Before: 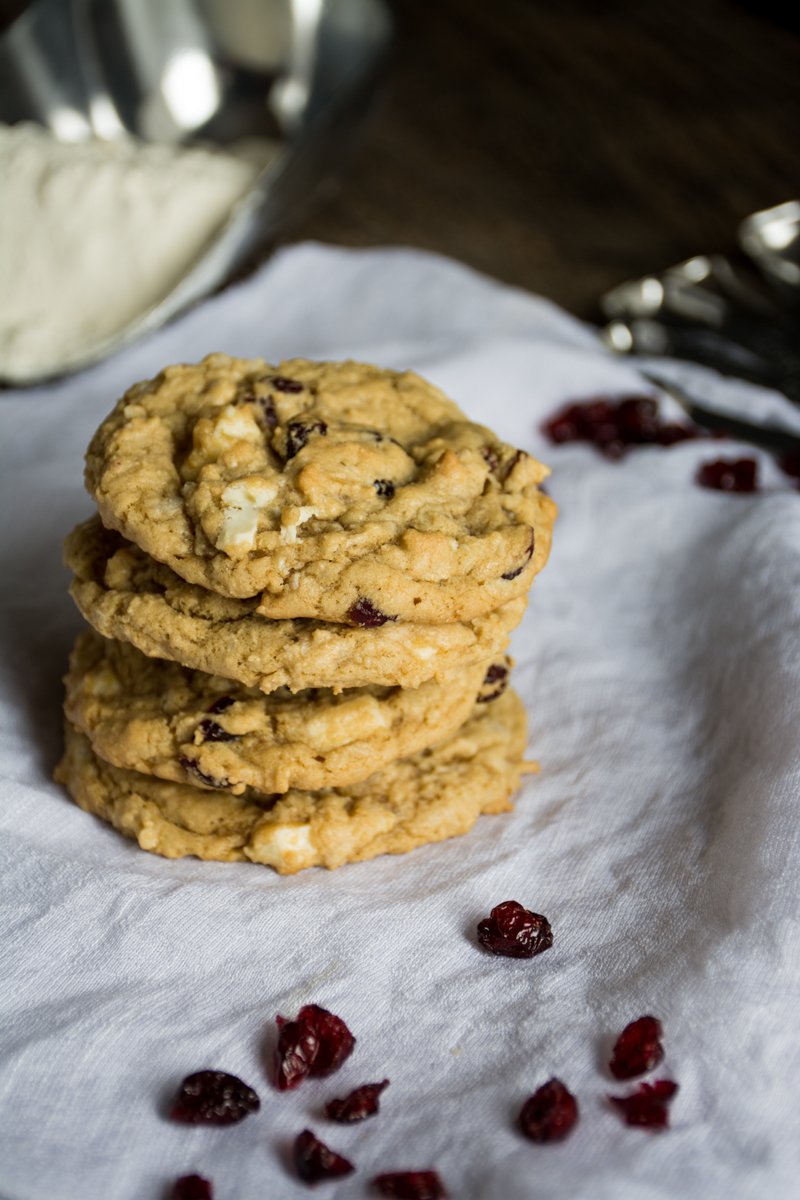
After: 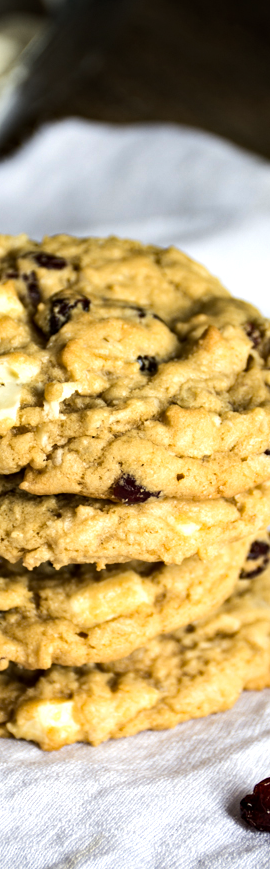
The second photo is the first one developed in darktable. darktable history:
haze removal: adaptive false
crop and rotate: left 29.852%, top 10.337%, right 36.293%, bottom 17.236%
base curve: preserve colors none
tone equalizer: -8 EV -0.78 EV, -7 EV -0.689 EV, -6 EV -0.593 EV, -5 EV -0.396 EV, -3 EV 0.393 EV, -2 EV 0.6 EV, -1 EV 0.688 EV, +0 EV 0.733 EV, edges refinement/feathering 500, mask exposure compensation -1.57 EV, preserve details no
